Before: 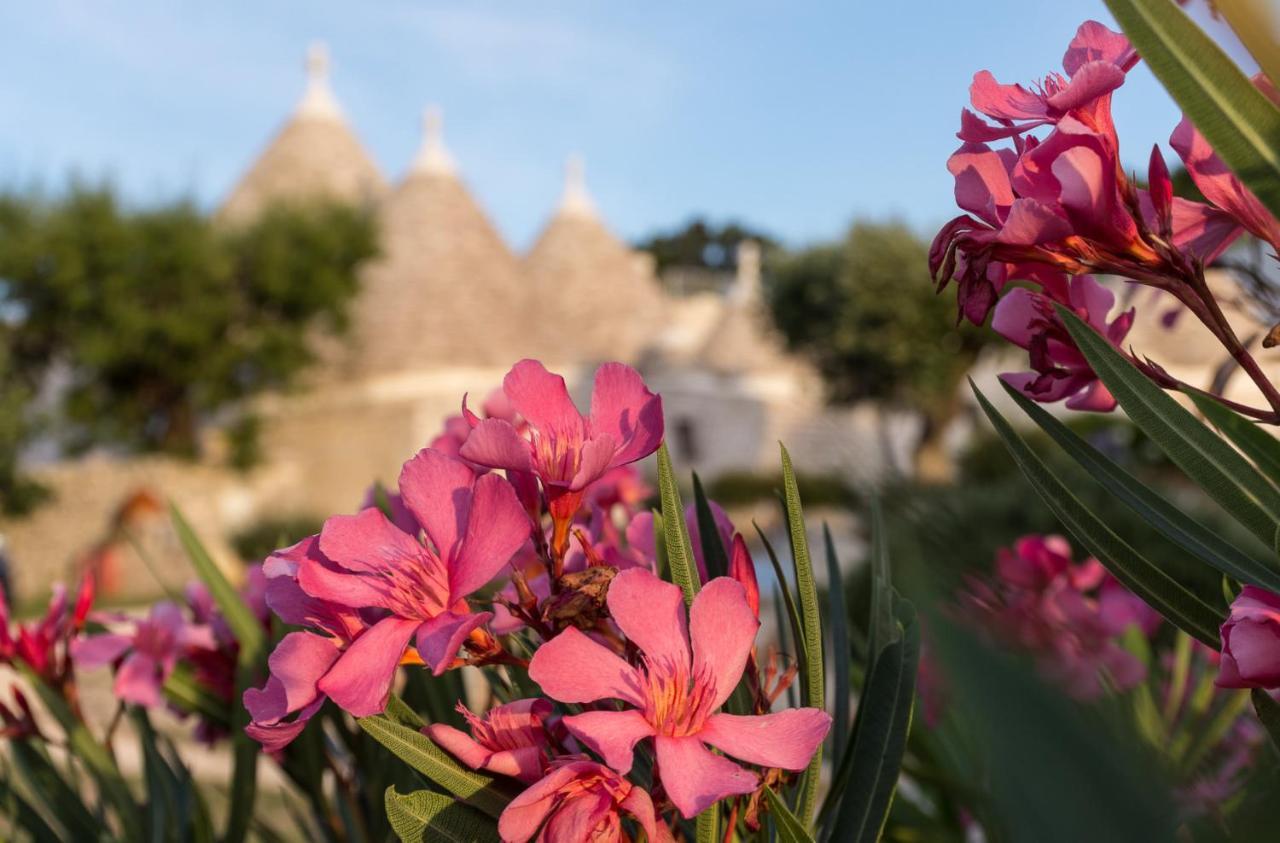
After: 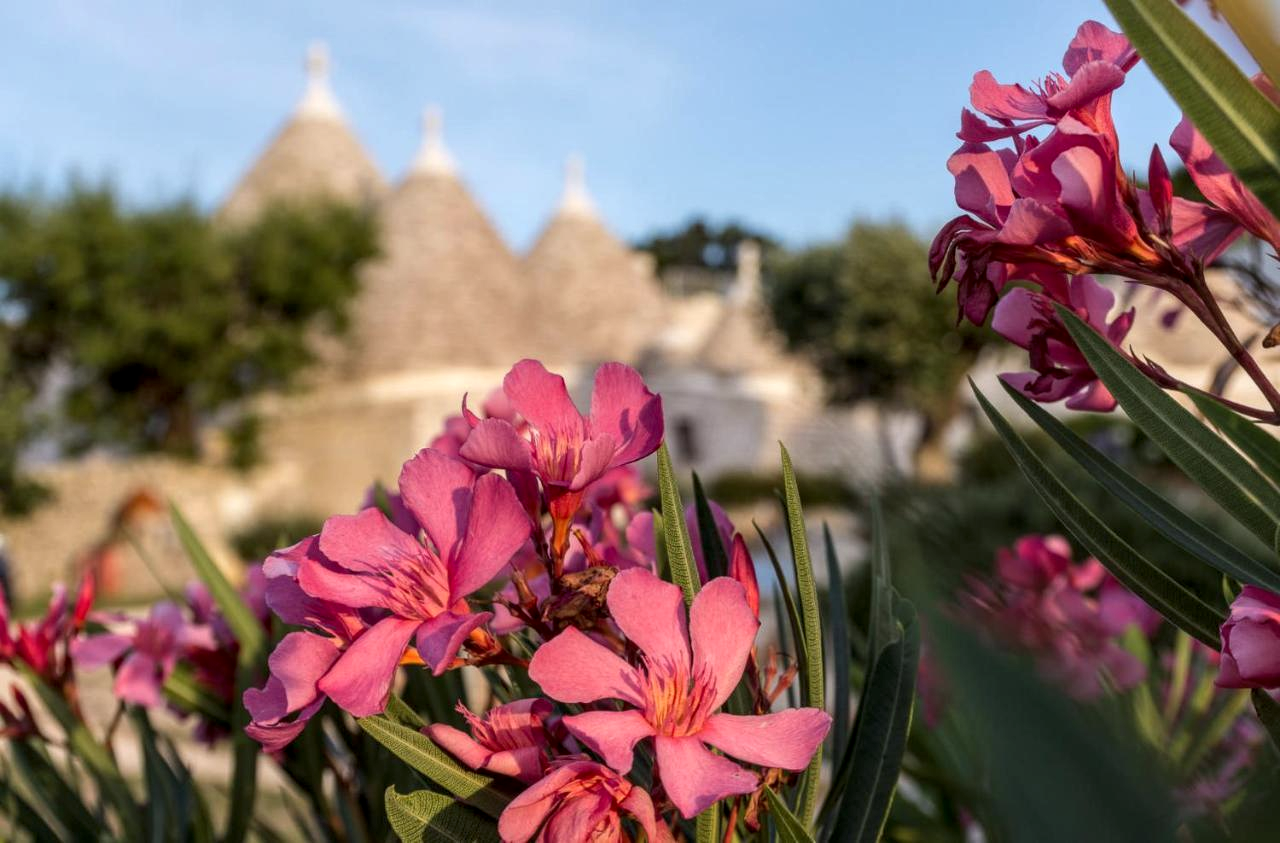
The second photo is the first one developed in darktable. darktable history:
local contrast: detail 130%
white balance: red 0.988, blue 1.017
